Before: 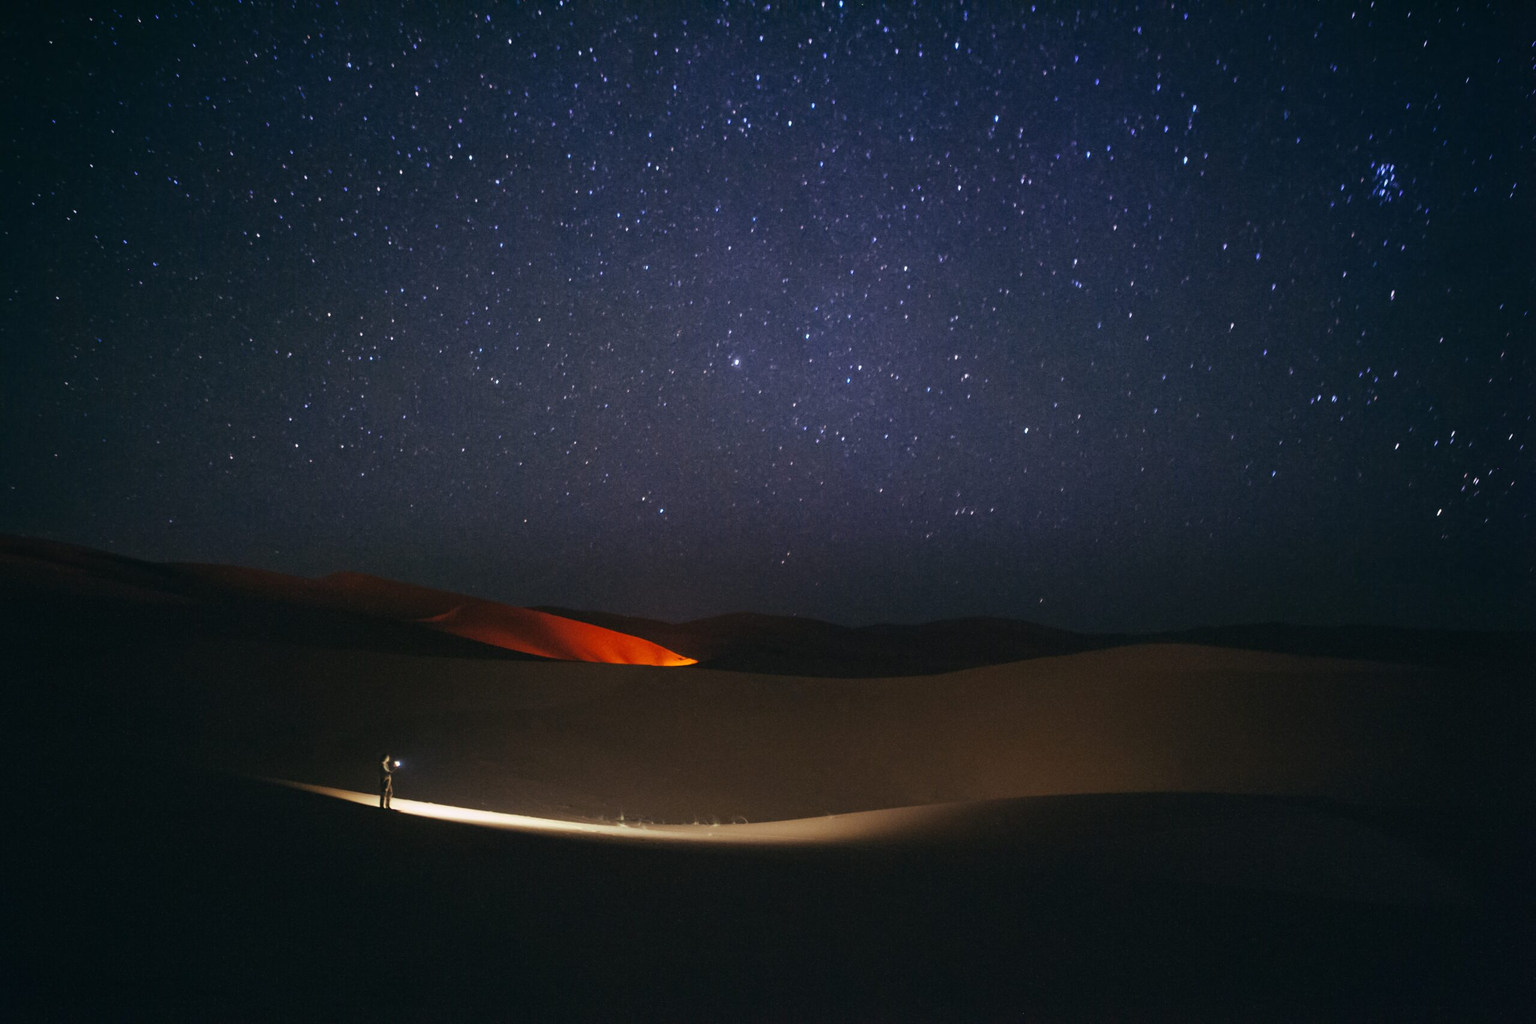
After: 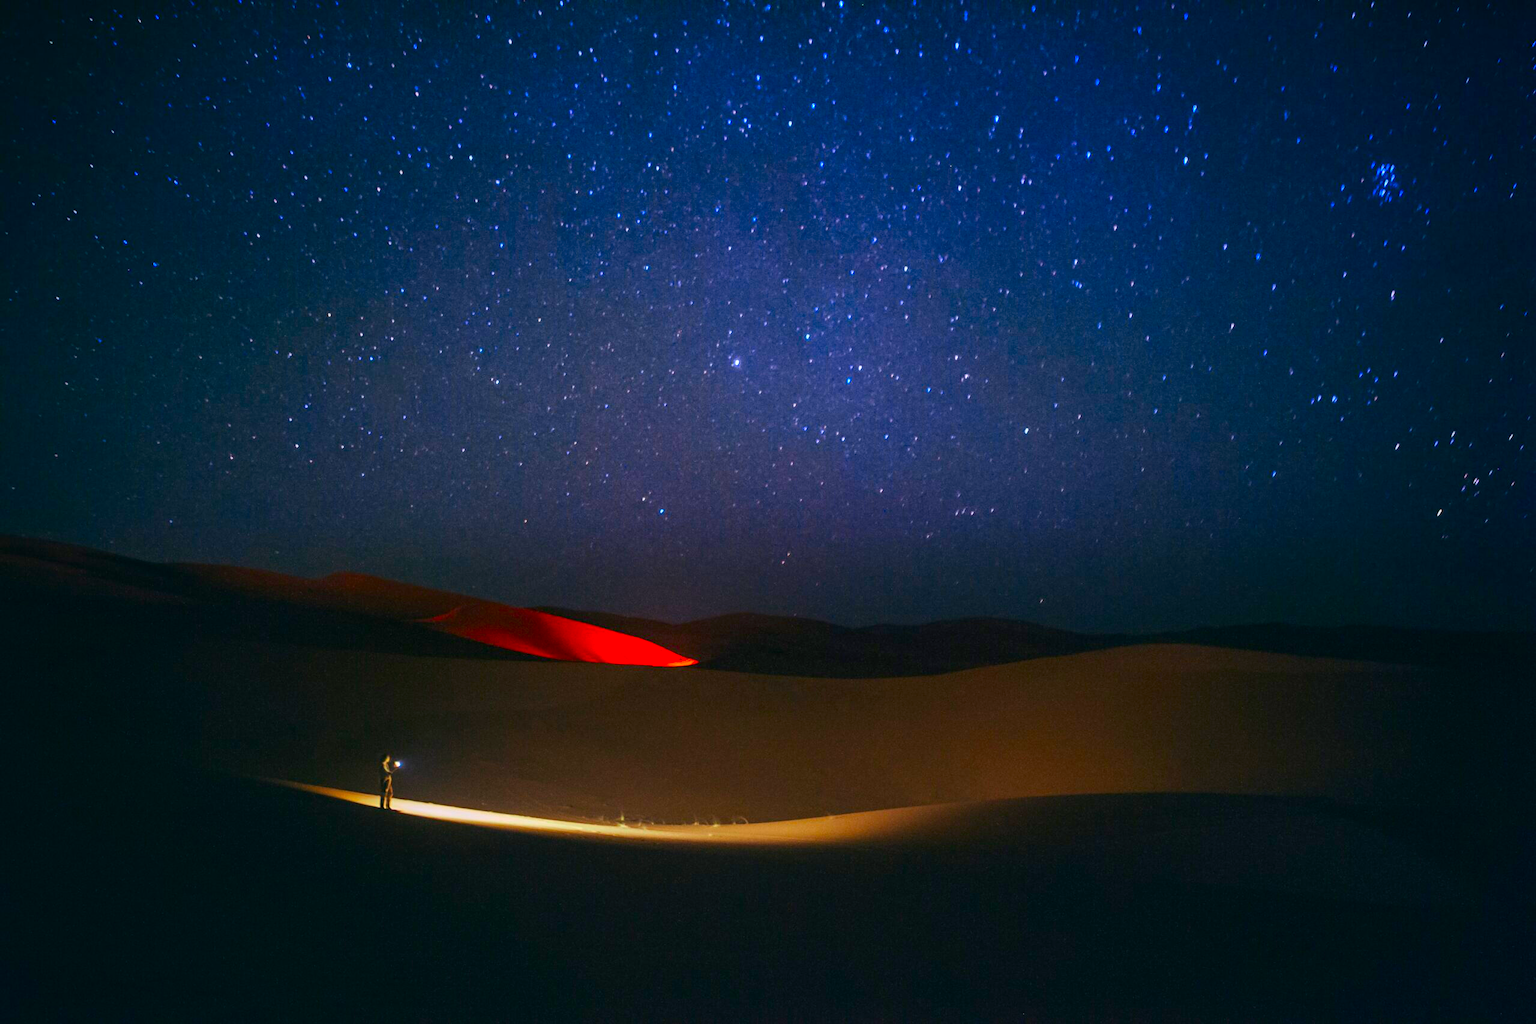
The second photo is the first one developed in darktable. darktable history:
color correction: highlights b* 0.063, saturation 2.16
local contrast: on, module defaults
